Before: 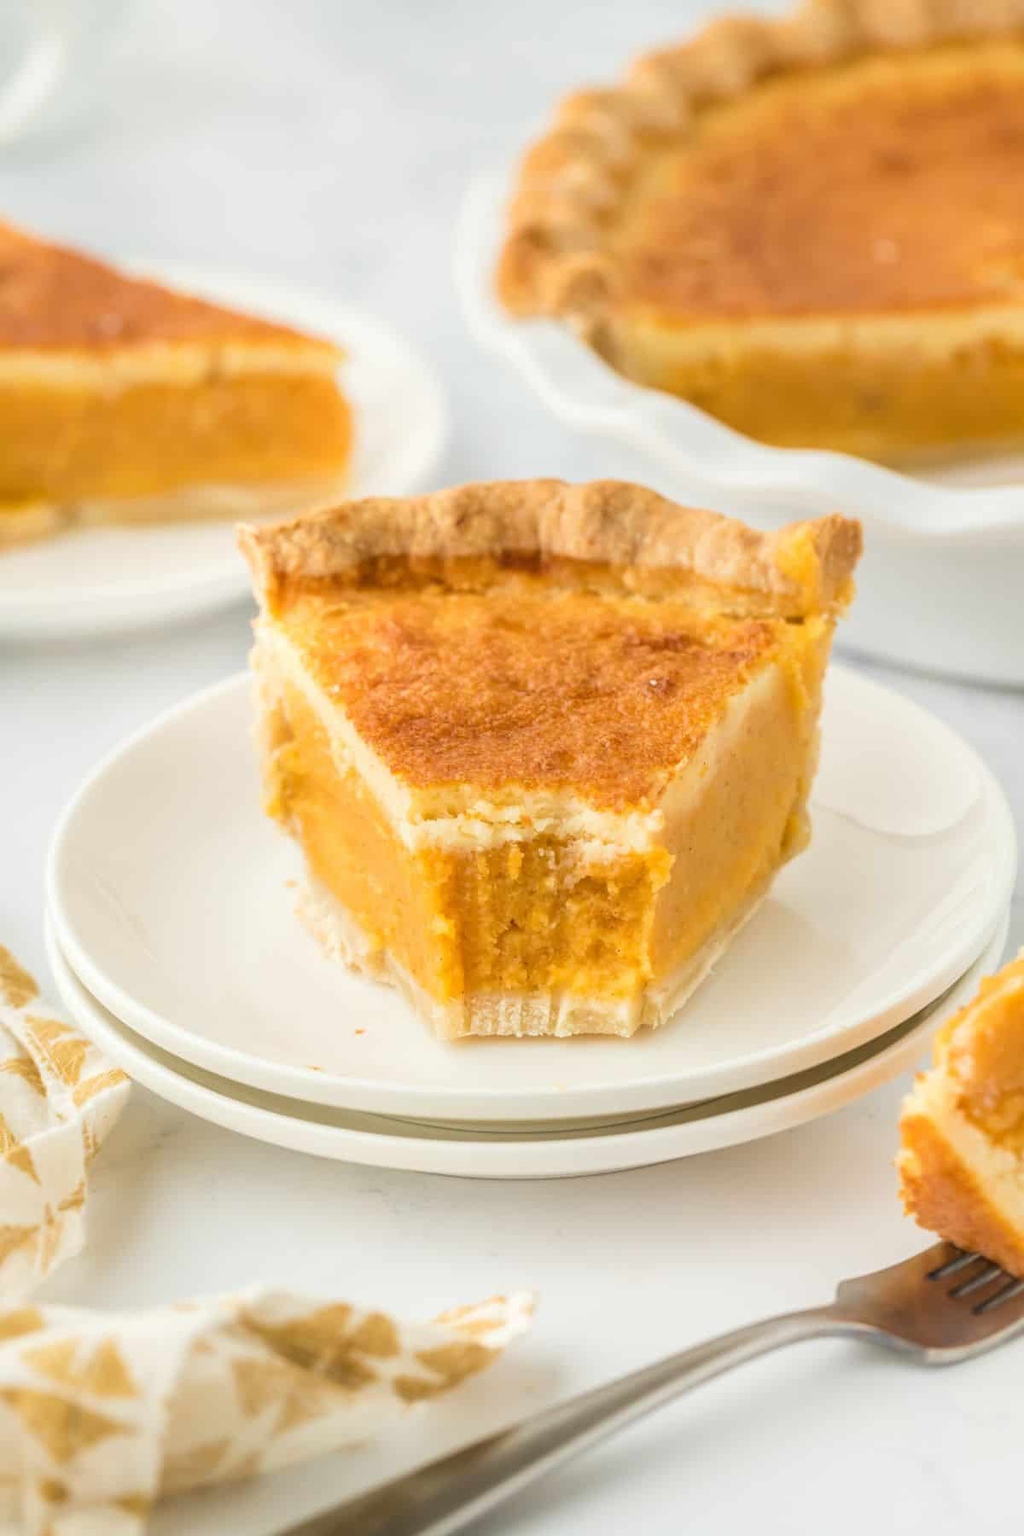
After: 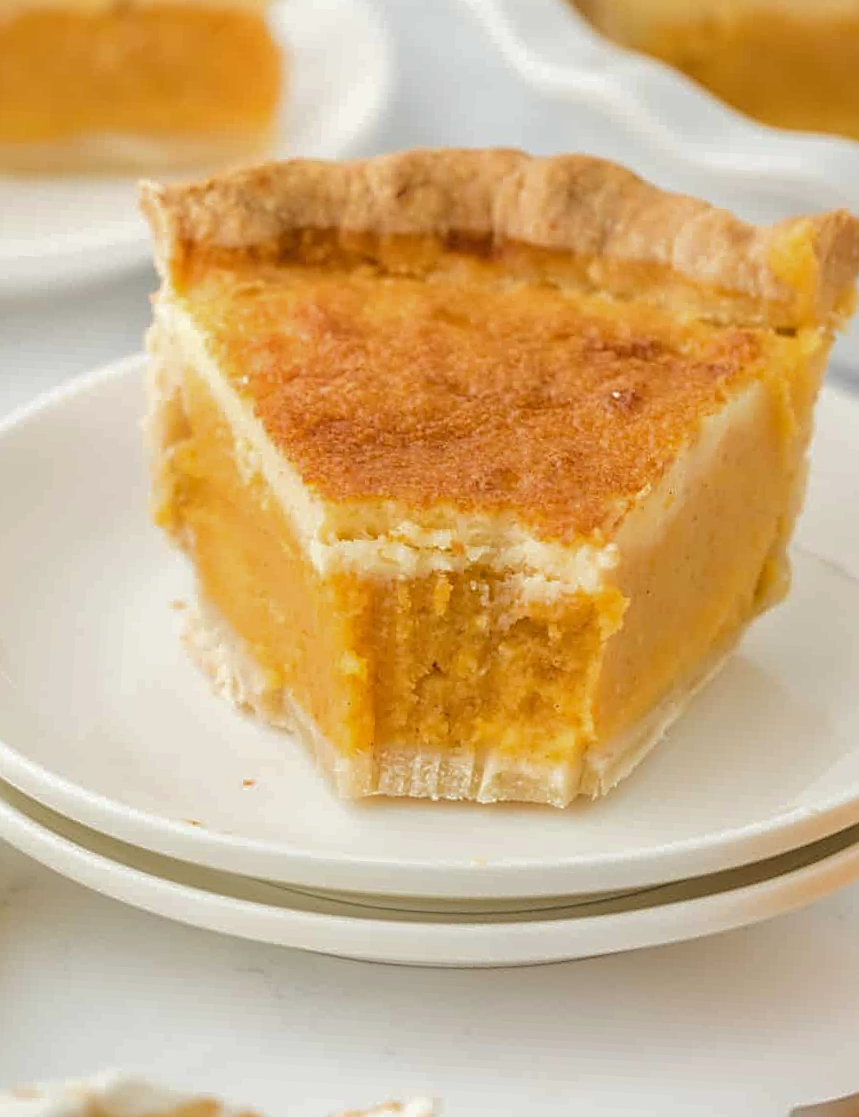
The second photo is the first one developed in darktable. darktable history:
sharpen: on, module defaults
crop and rotate: angle -3.37°, left 9.79%, top 20.73%, right 12.42%, bottom 11.82%
rgb curve: curves: ch0 [(0, 0) (0.175, 0.154) (0.785, 0.663) (1, 1)]
